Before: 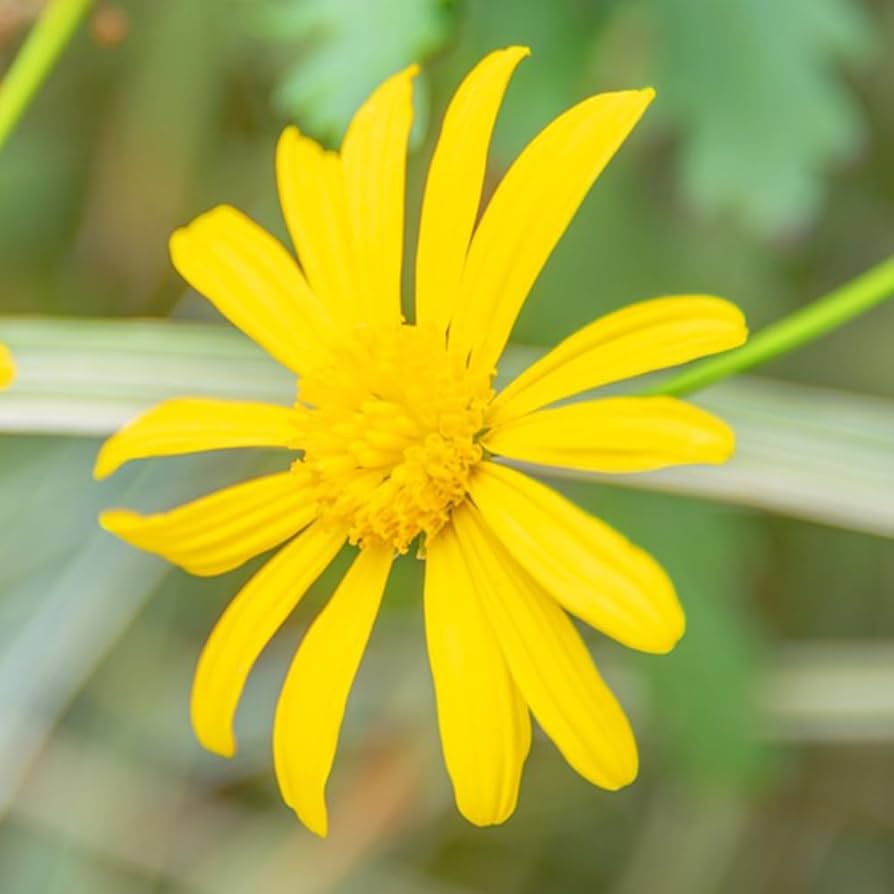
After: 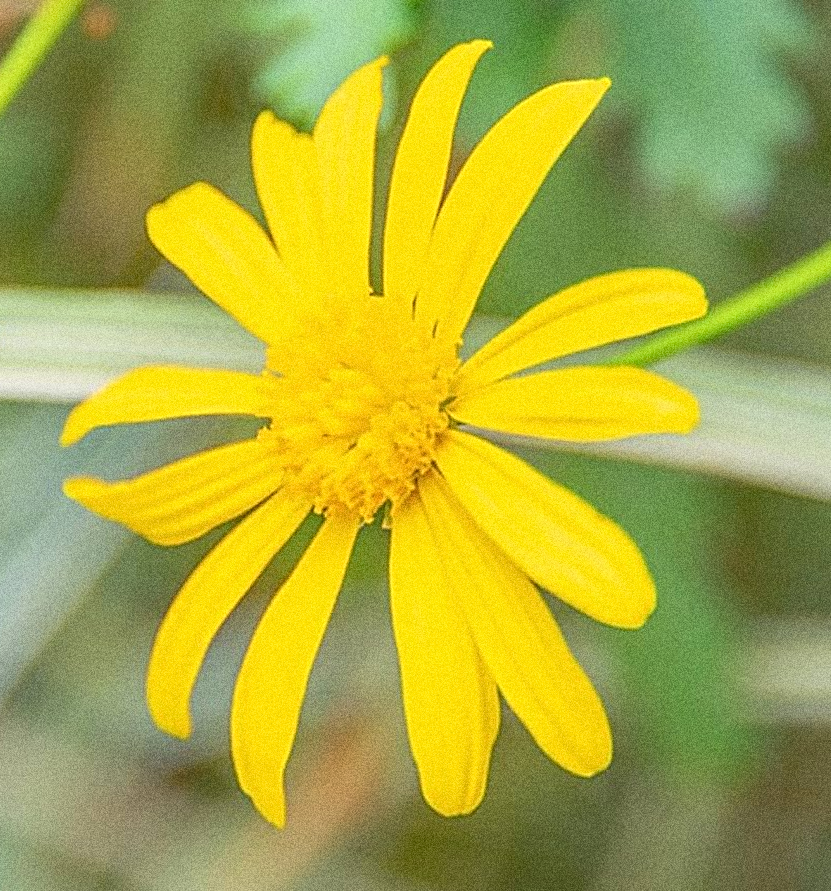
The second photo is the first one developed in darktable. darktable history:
rotate and perspective: rotation 0.215°, lens shift (vertical) -0.139, crop left 0.069, crop right 0.939, crop top 0.002, crop bottom 0.996
grain: coarseness 14.49 ISO, strength 48.04%, mid-tones bias 35%
sharpen: radius 2.676, amount 0.669
